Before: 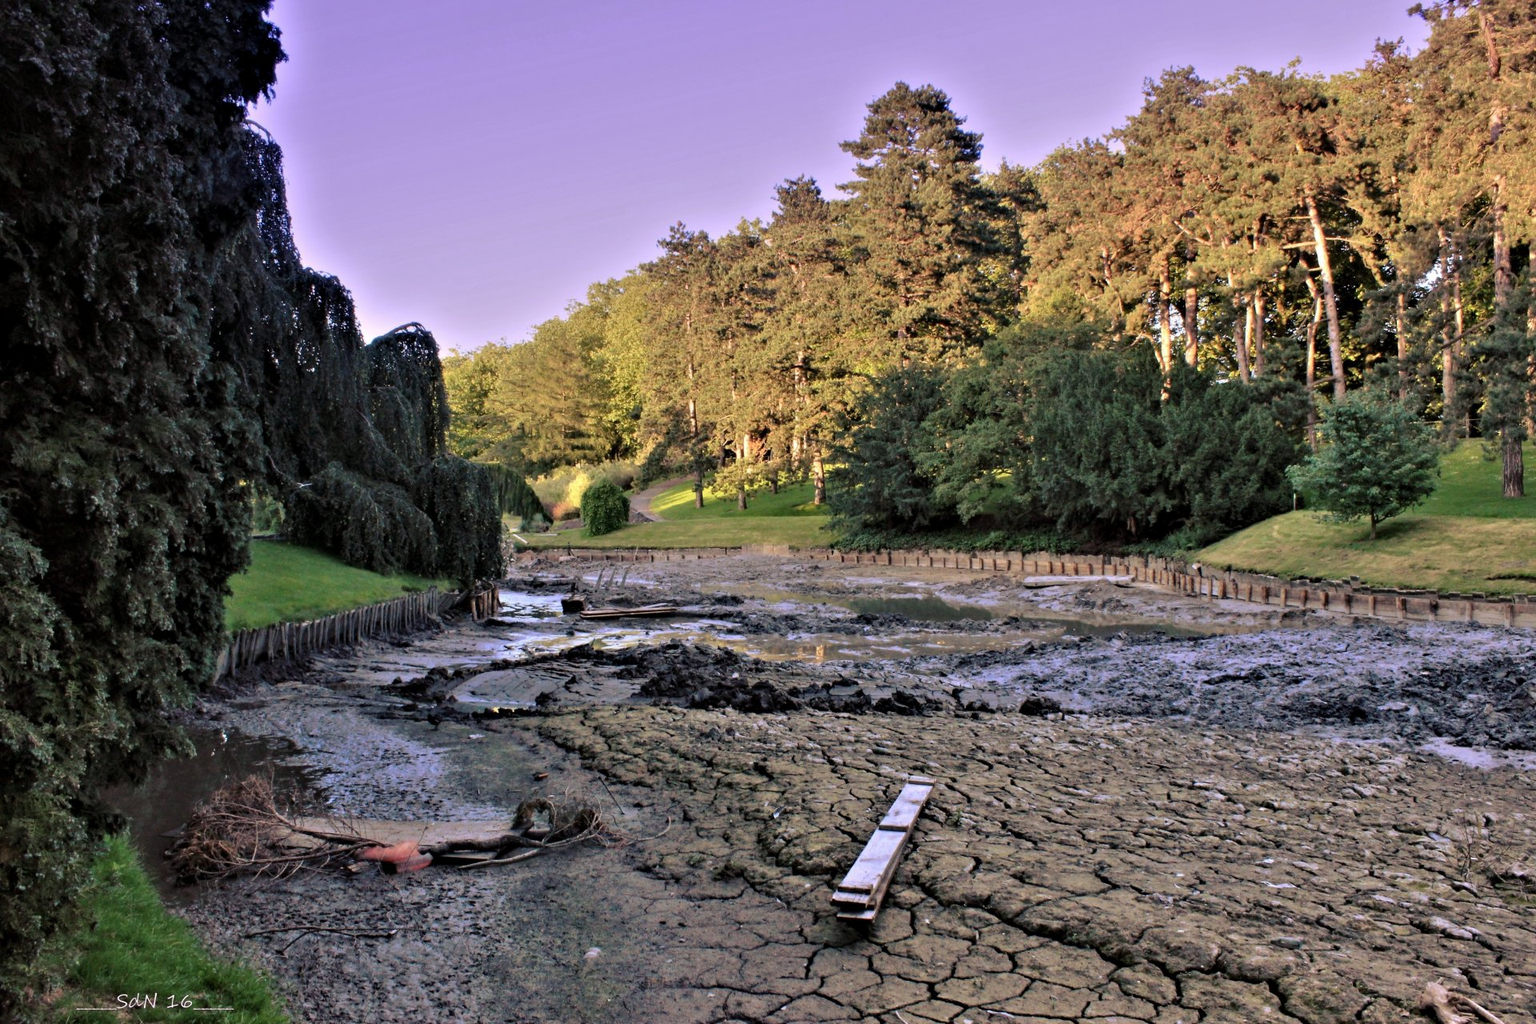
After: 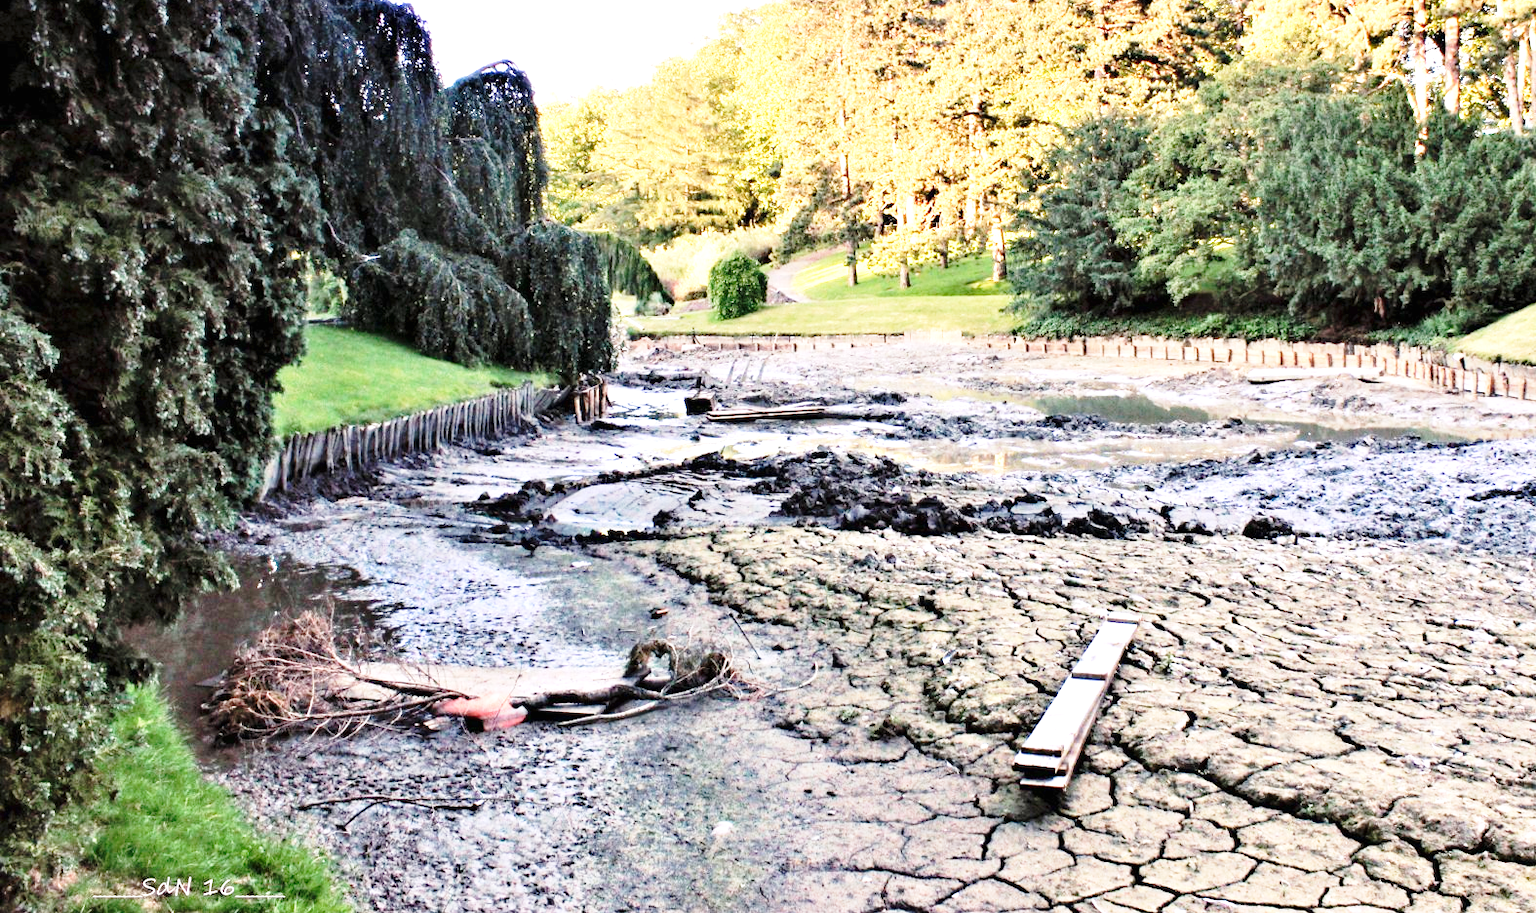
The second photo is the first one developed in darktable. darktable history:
crop: top 26.78%, right 17.937%
base curve: curves: ch0 [(0, 0) (0.028, 0.03) (0.121, 0.232) (0.46, 0.748) (0.859, 0.968) (1, 1)], preserve colors none
exposure: black level correction 0, exposure 1.452 EV, compensate highlight preservation false
